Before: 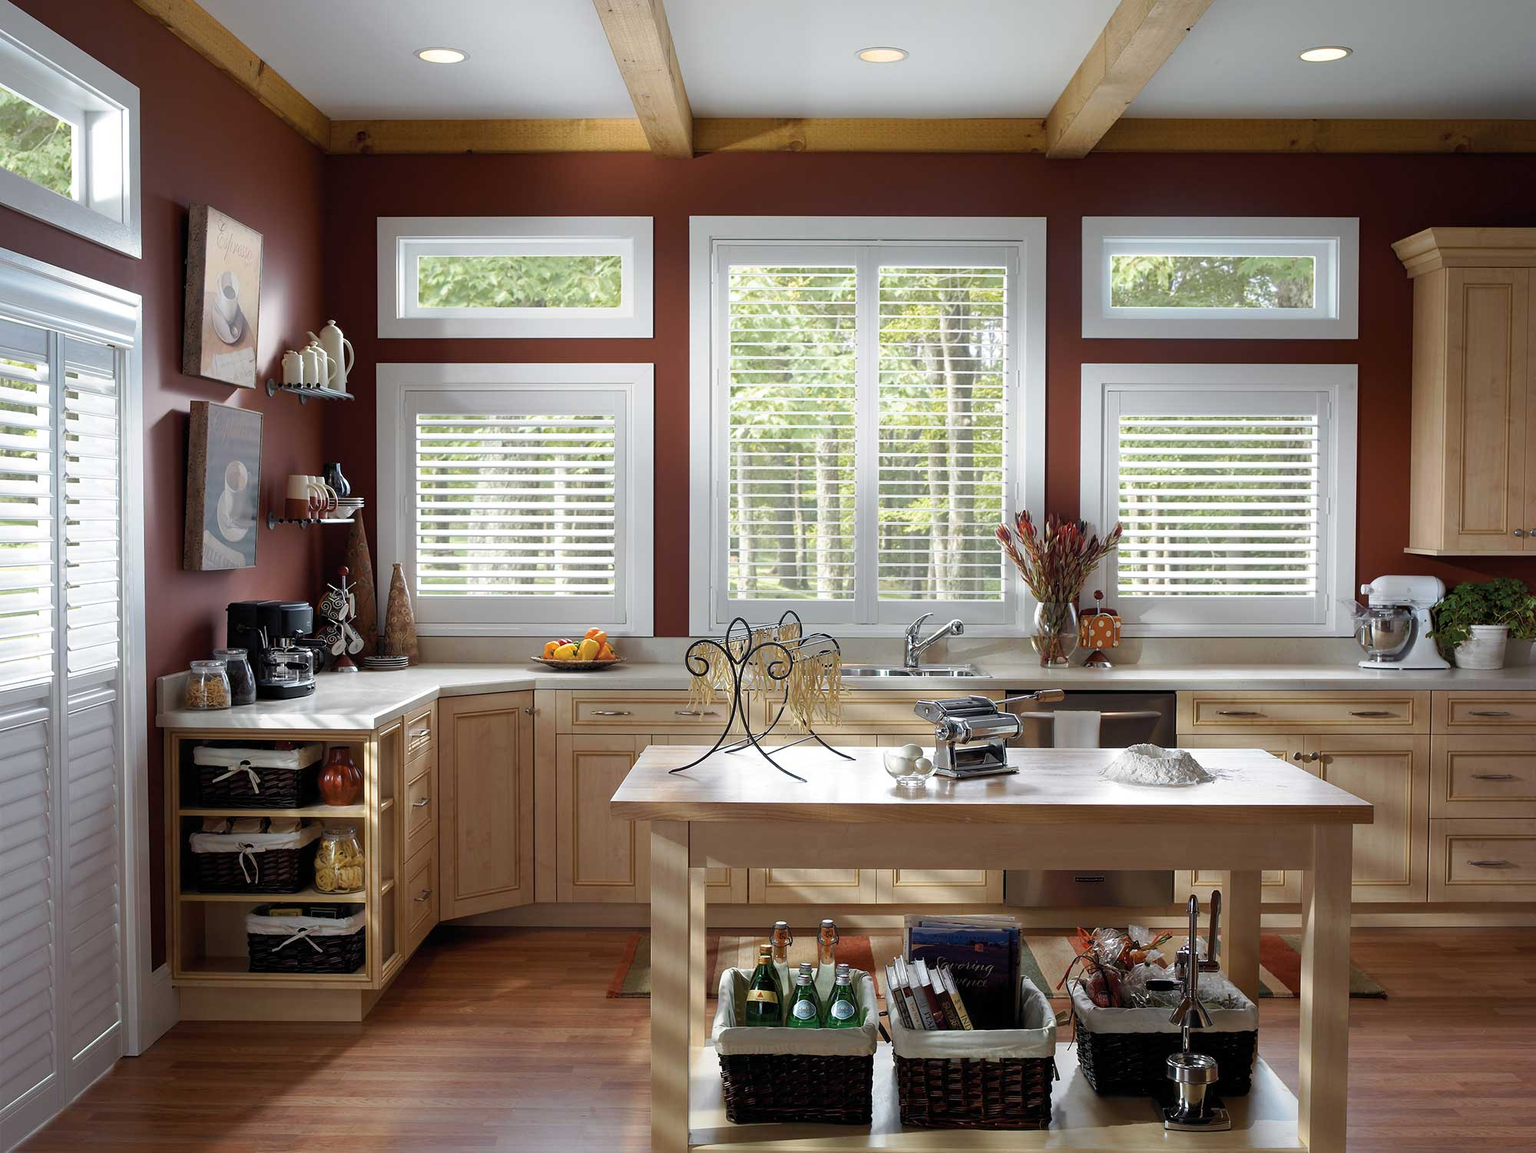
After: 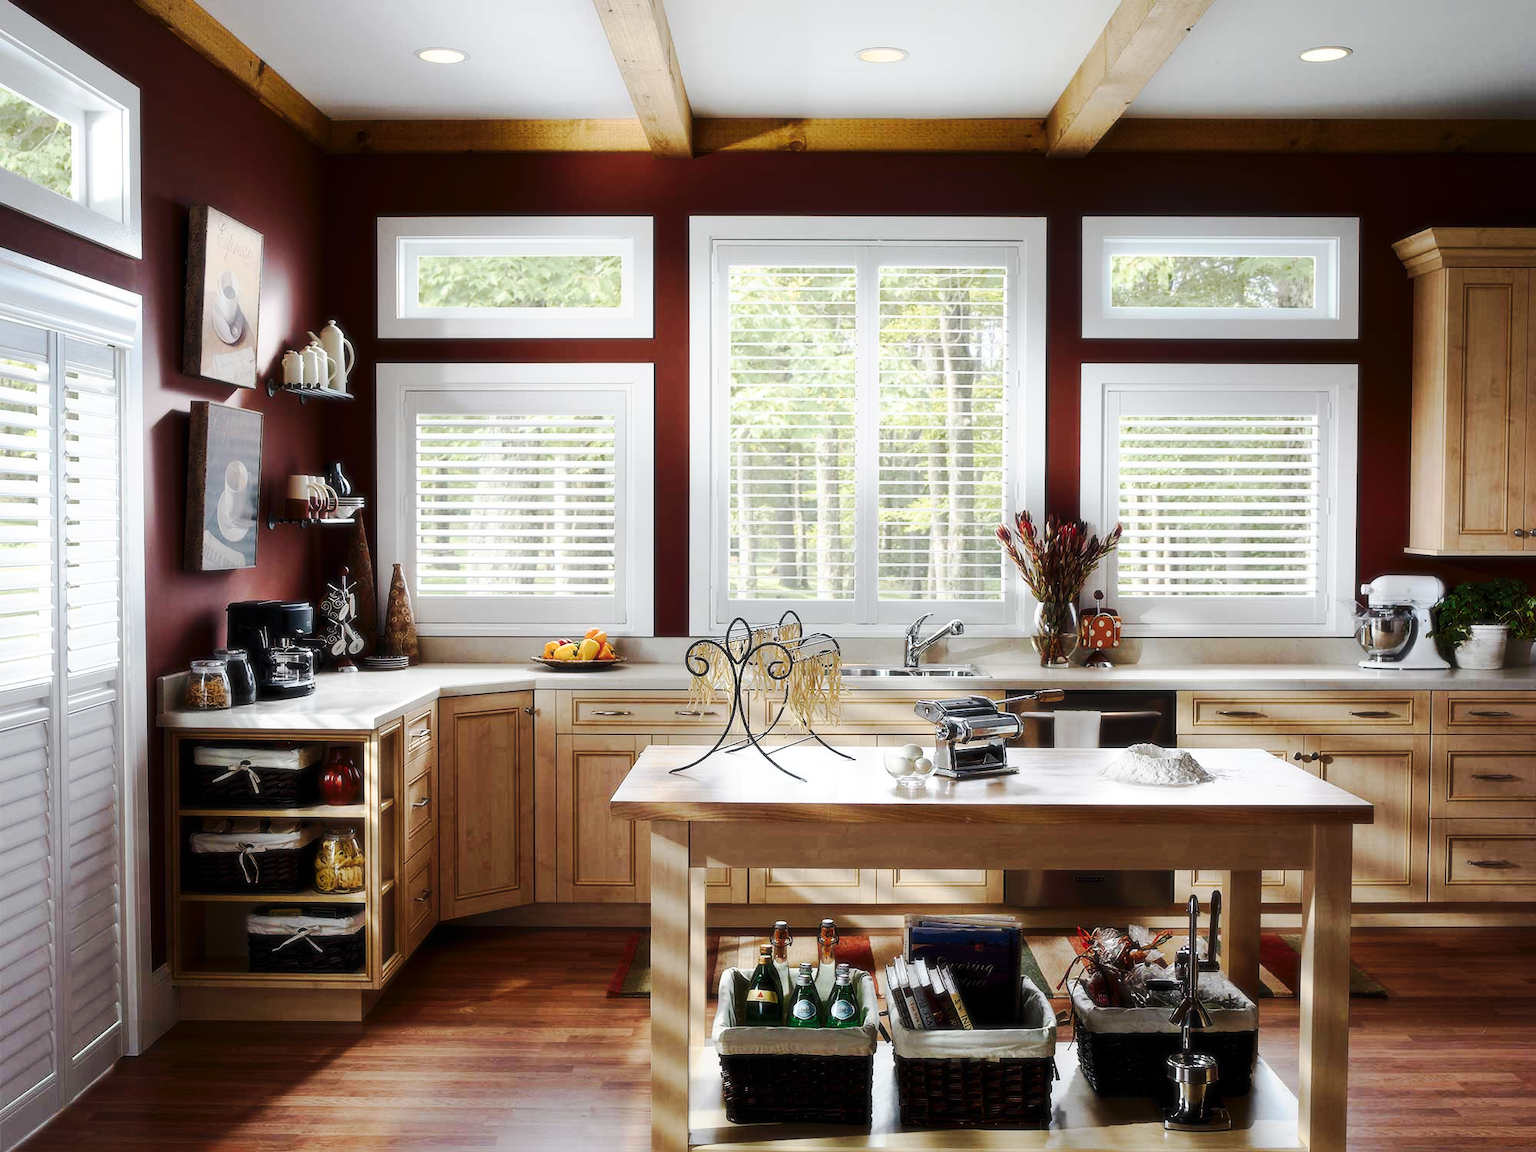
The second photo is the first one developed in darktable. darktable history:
soften: size 10%, saturation 50%, brightness 0.2 EV, mix 10%
contrast brightness saturation: contrast 0.22
tone curve: curves: ch0 [(0, 0) (0.003, 0.002) (0.011, 0.009) (0.025, 0.018) (0.044, 0.03) (0.069, 0.043) (0.1, 0.057) (0.136, 0.079) (0.177, 0.125) (0.224, 0.178) (0.277, 0.255) (0.335, 0.341) (0.399, 0.443) (0.468, 0.553) (0.543, 0.644) (0.623, 0.718) (0.709, 0.779) (0.801, 0.849) (0.898, 0.929) (1, 1)], preserve colors none
